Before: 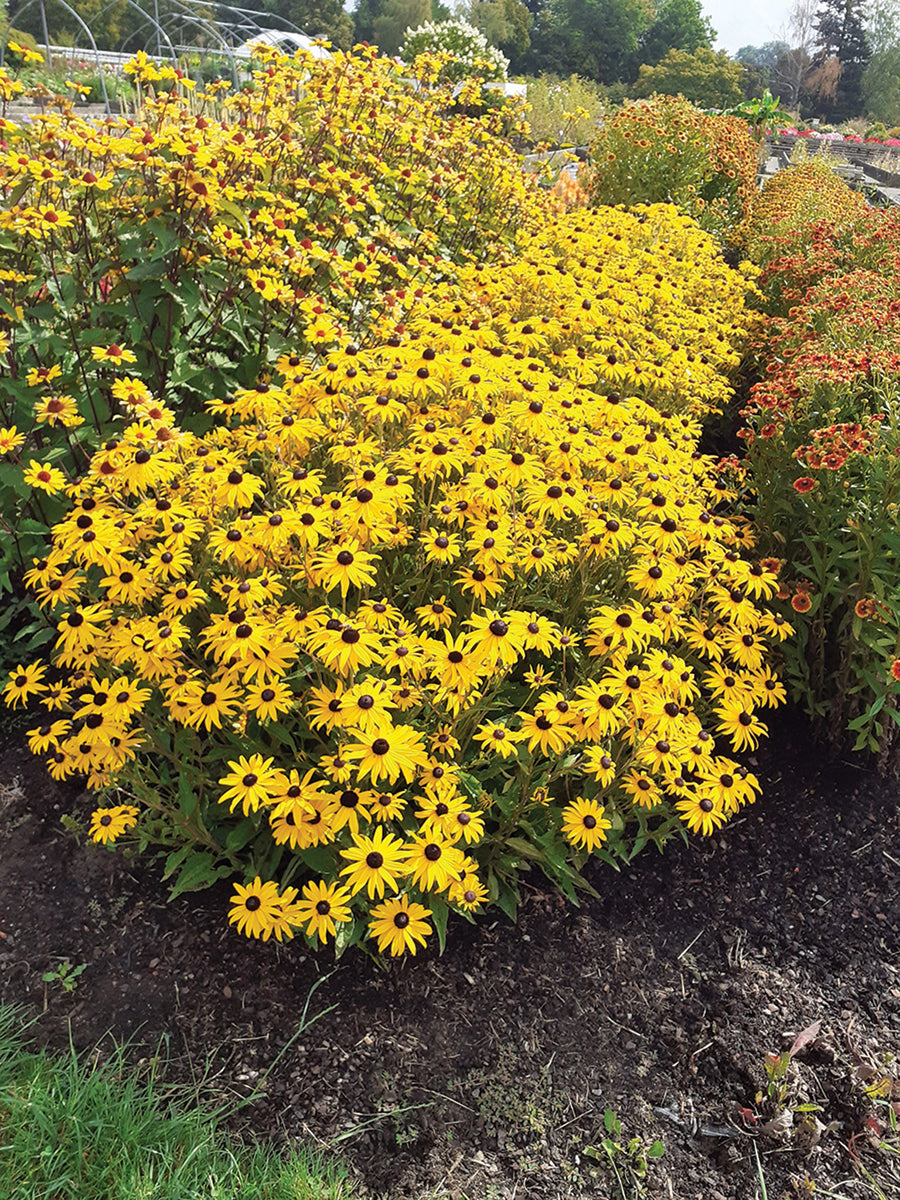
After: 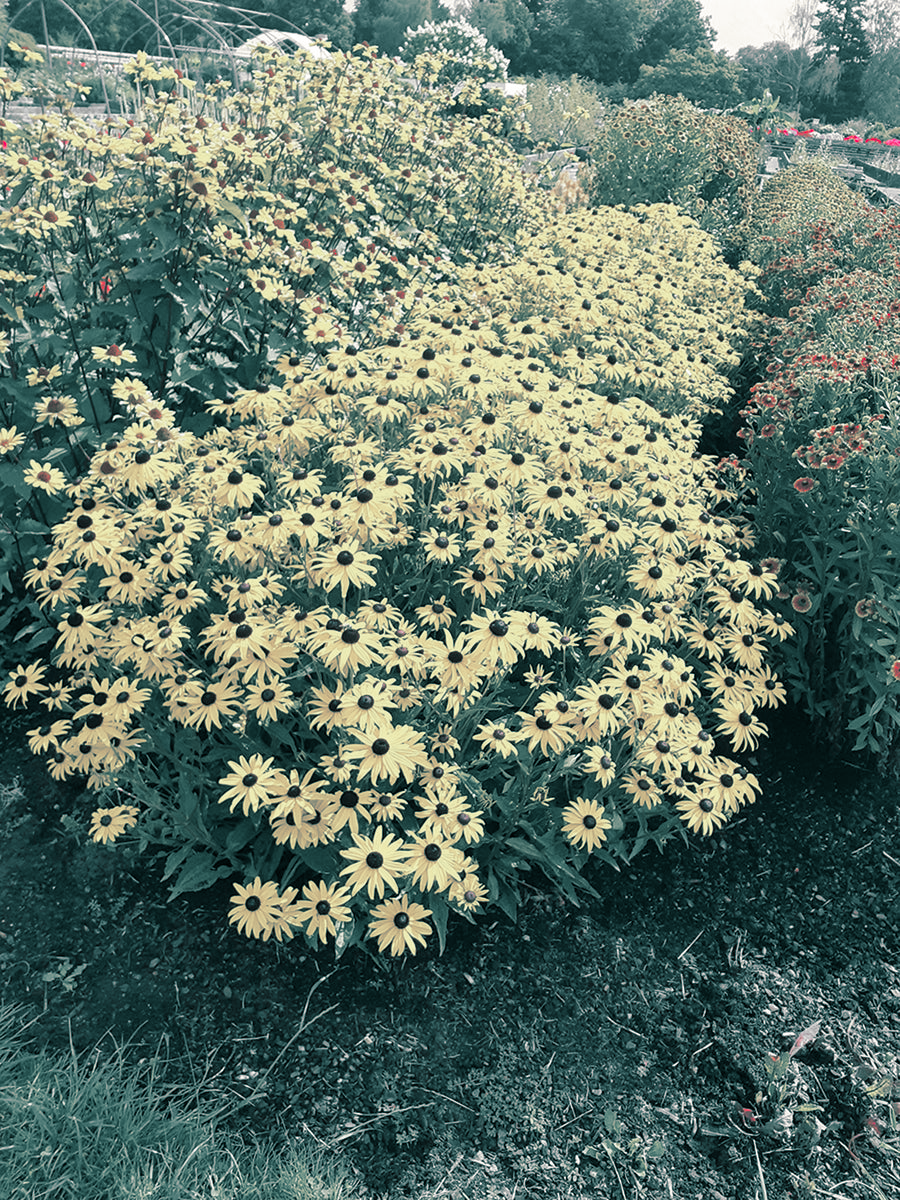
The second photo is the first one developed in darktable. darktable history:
split-toning: shadows › hue 186.43°, highlights › hue 49.29°, compress 30.29%
color zones: curves: ch1 [(0, 0.831) (0.08, 0.771) (0.157, 0.268) (0.241, 0.207) (0.562, -0.005) (0.714, -0.013) (0.876, 0.01) (1, 0.831)]
color correction: highlights a* -10.04, highlights b* -10.37
